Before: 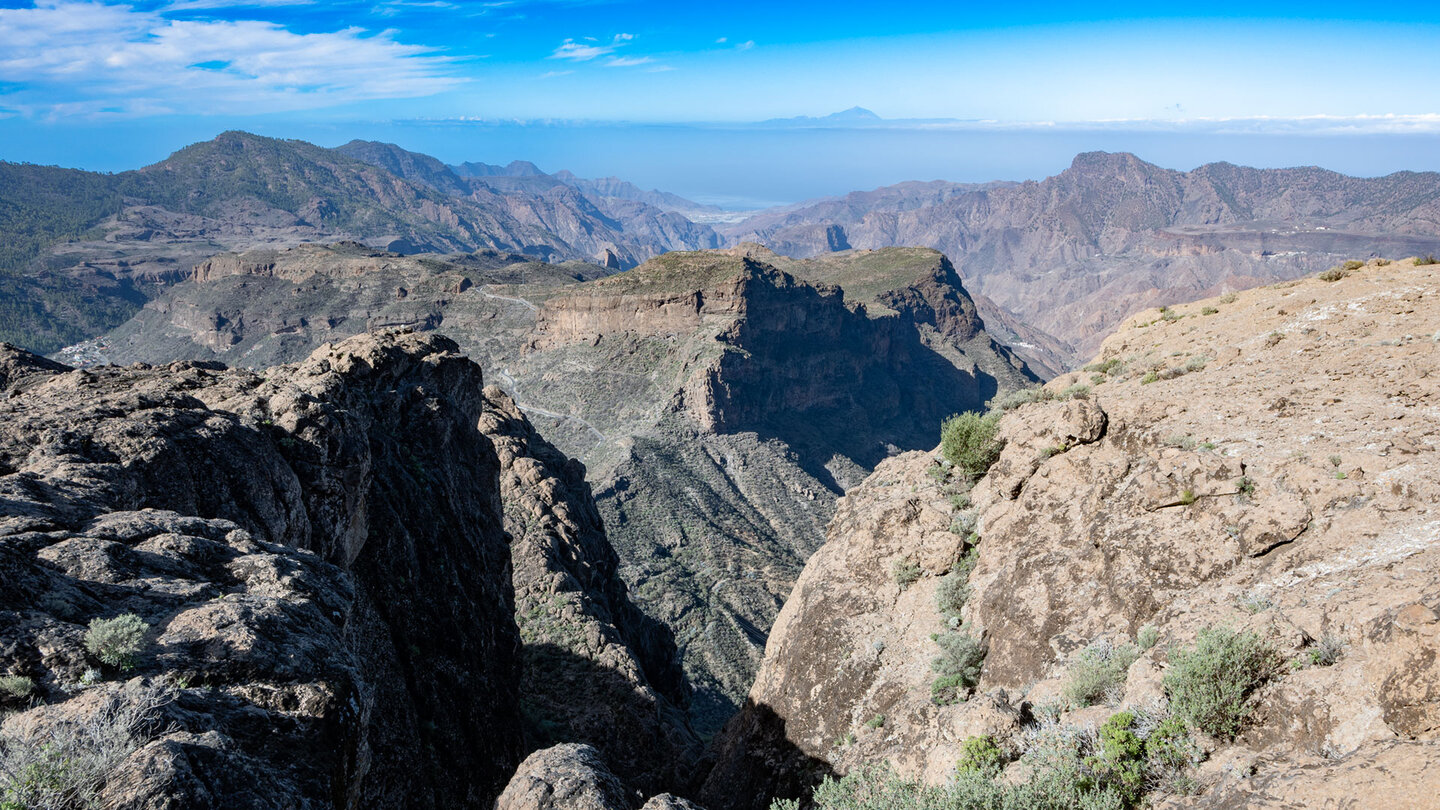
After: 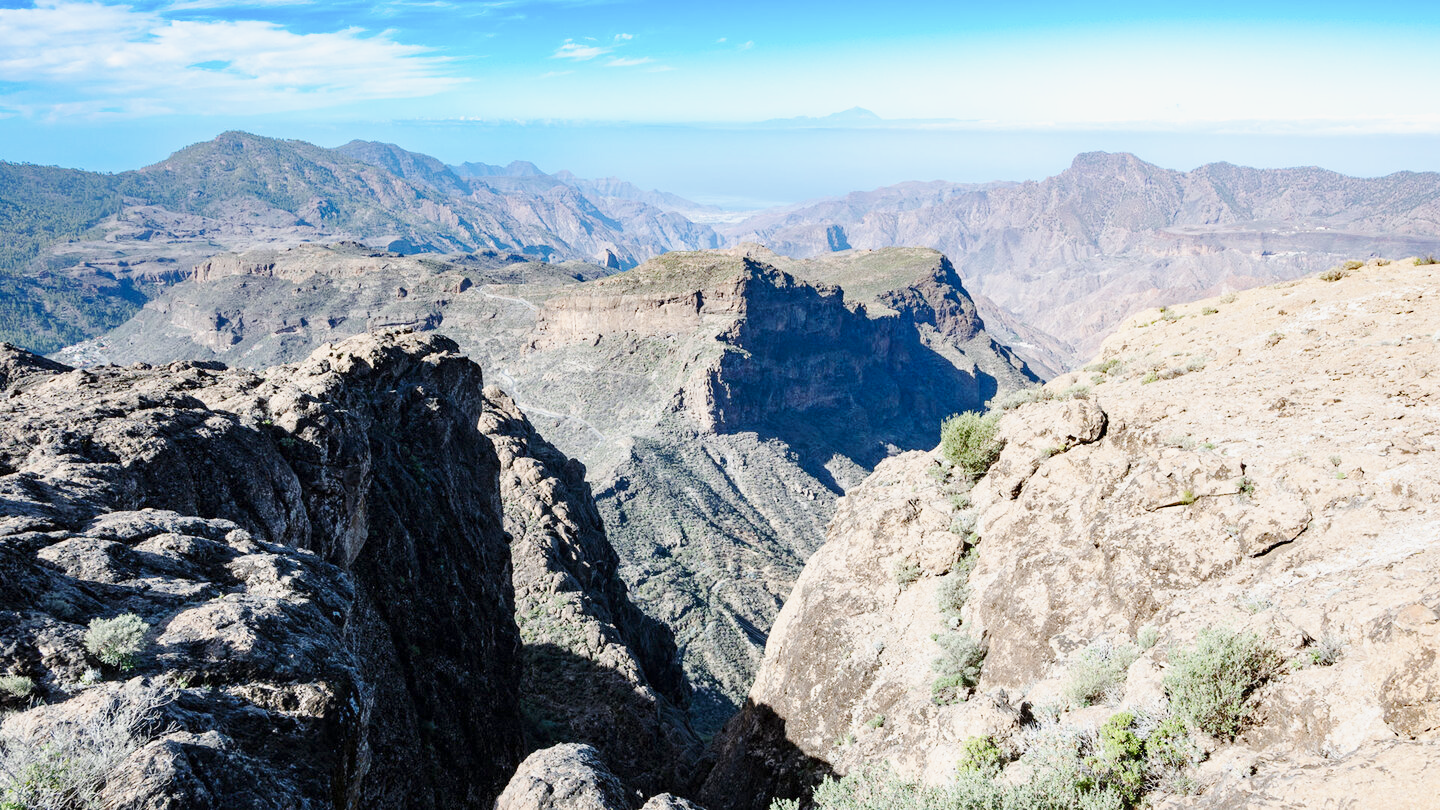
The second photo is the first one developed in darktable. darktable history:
base curve: curves: ch0 [(0, 0) (0.025, 0.046) (0.112, 0.277) (0.467, 0.74) (0.814, 0.929) (1, 0.942)], preserve colors none
